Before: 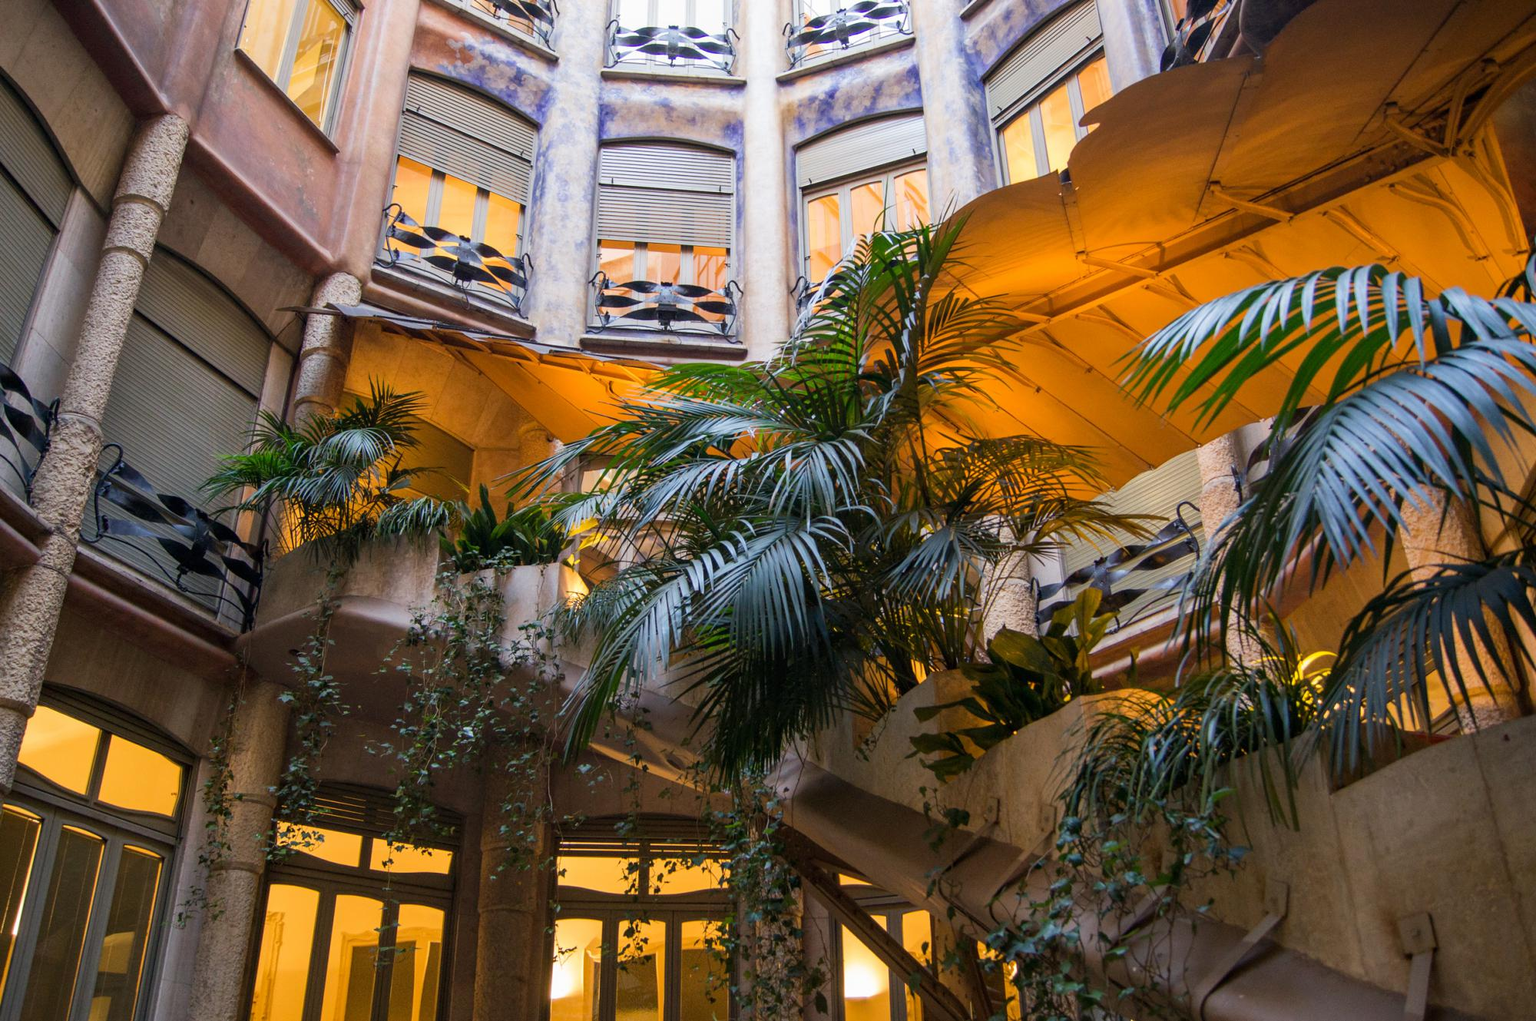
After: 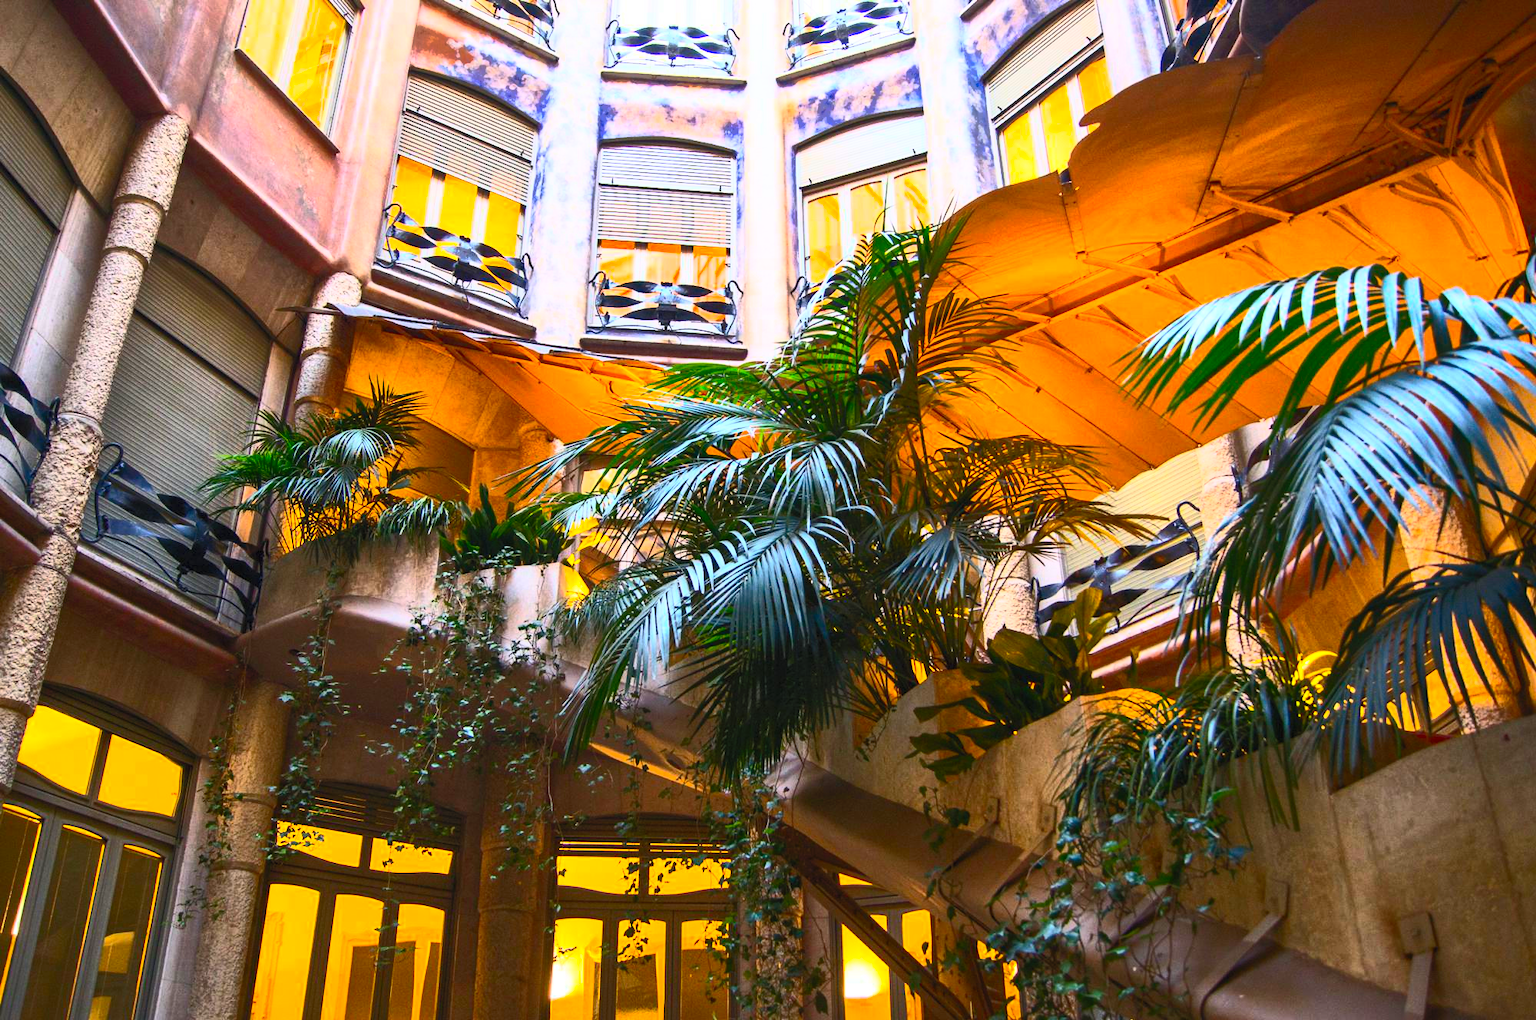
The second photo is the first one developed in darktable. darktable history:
color zones: mix -62.47%
shadows and highlights: shadows 40, highlights -60
contrast brightness saturation: contrast 0.83, brightness 0.59, saturation 0.59
